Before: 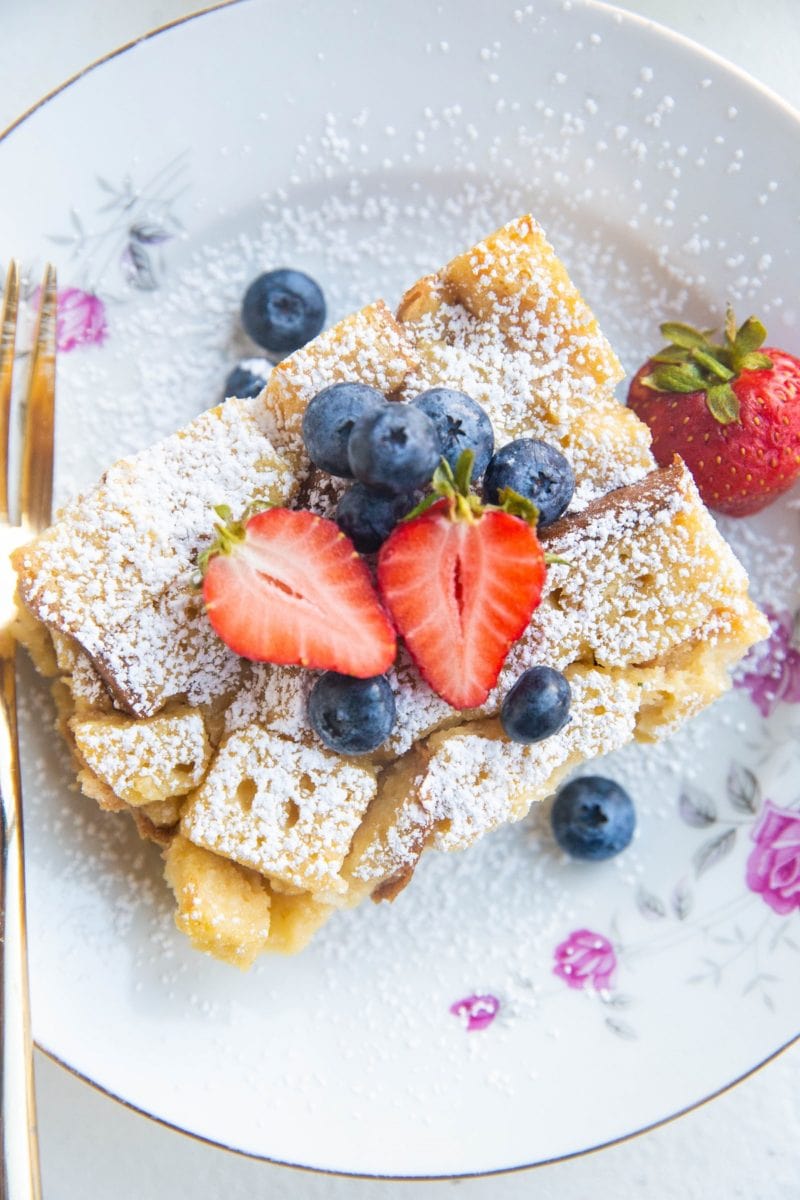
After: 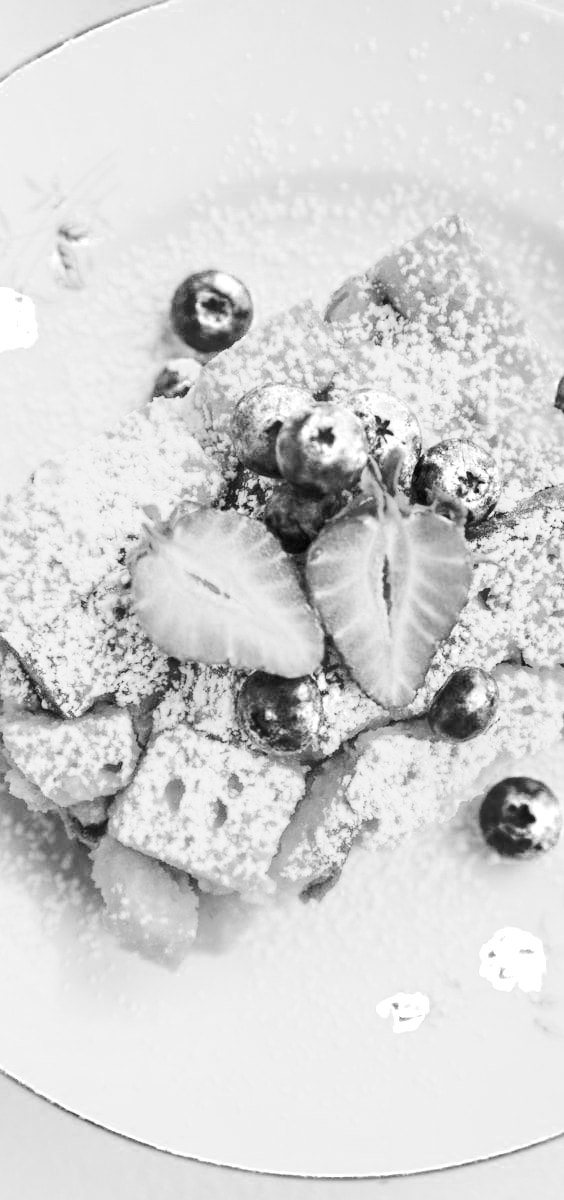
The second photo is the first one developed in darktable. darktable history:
filmic rgb: black relative exposure -7.65 EV, white relative exposure 4.56 EV, hardness 3.61, contrast 1.055
contrast brightness saturation: contrast 0.197, brightness 0.202, saturation 0.784
local contrast: on, module defaults
exposure: black level correction 0.001, exposure 0.963 EV, compensate exposure bias true, compensate highlight preservation false
color zones: curves: ch0 [(0, 0.613) (0.01, 0.613) (0.245, 0.448) (0.498, 0.529) (0.642, 0.665) (0.879, 0.777) (0.99, 0.613)]; ch1 [(0, 0) (0.143, 0) (0.286, 0) (0.429, 0) (0.571, 0) (0.714, 0) (0.857, 0)]
crop and rotate: left 9.064%, right 20.358%
color correction: highlights a* -6.05, highlights b* 9.56, shadows a* 10.33, shadows b* 23.75
shadows and highlights: low approximation 0.01, soften with gaussian
